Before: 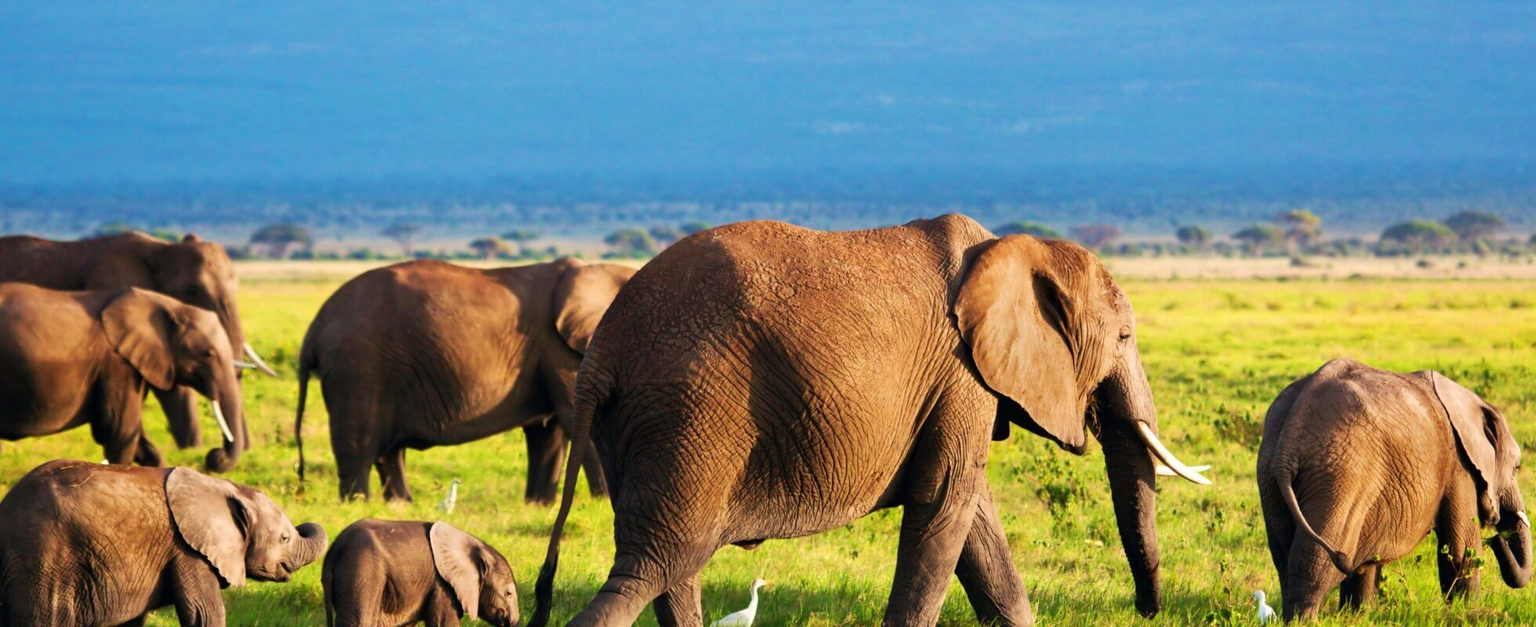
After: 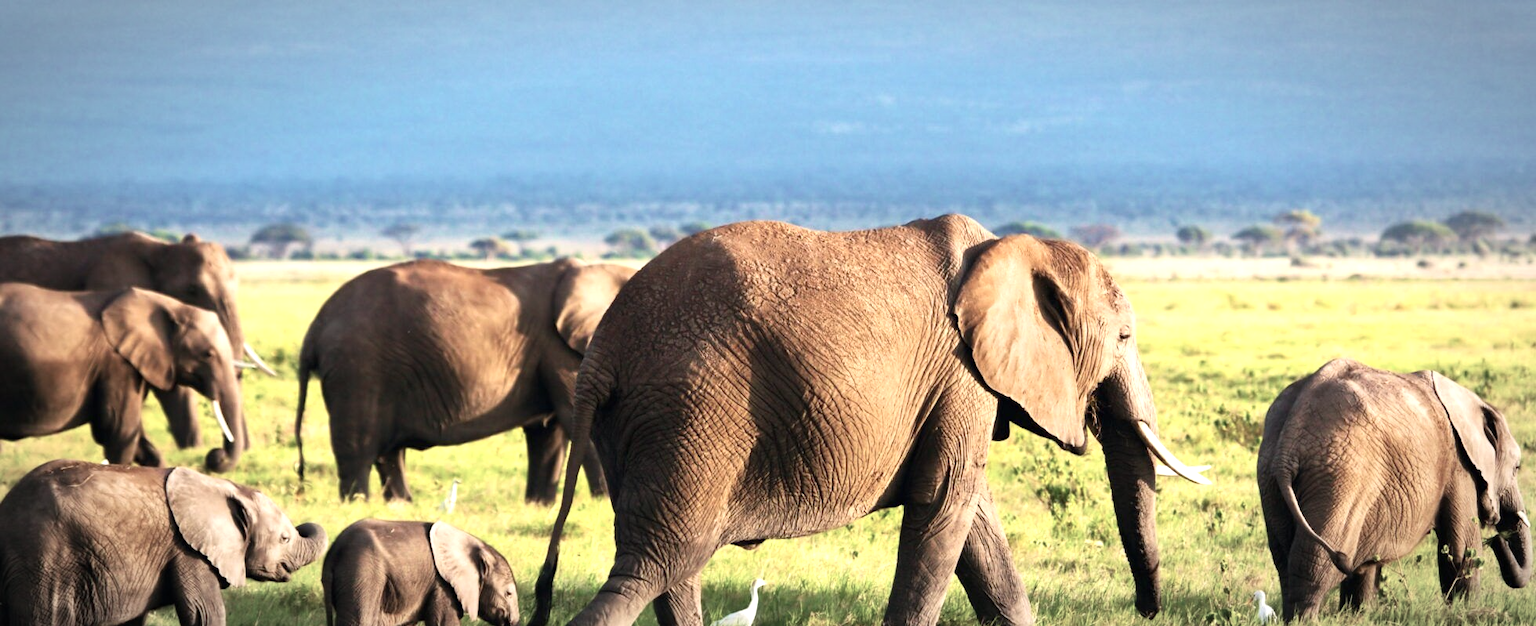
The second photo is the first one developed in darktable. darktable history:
vignetting: brightness -0.402, saturation -0.308, automatic ratio true
exposure: black level correction 0, exposure 0.702 EV, compensate exposure bias true, compensate highlight preservation false
contrast brightness saturation: contrast 0.098, saturation -0.367
